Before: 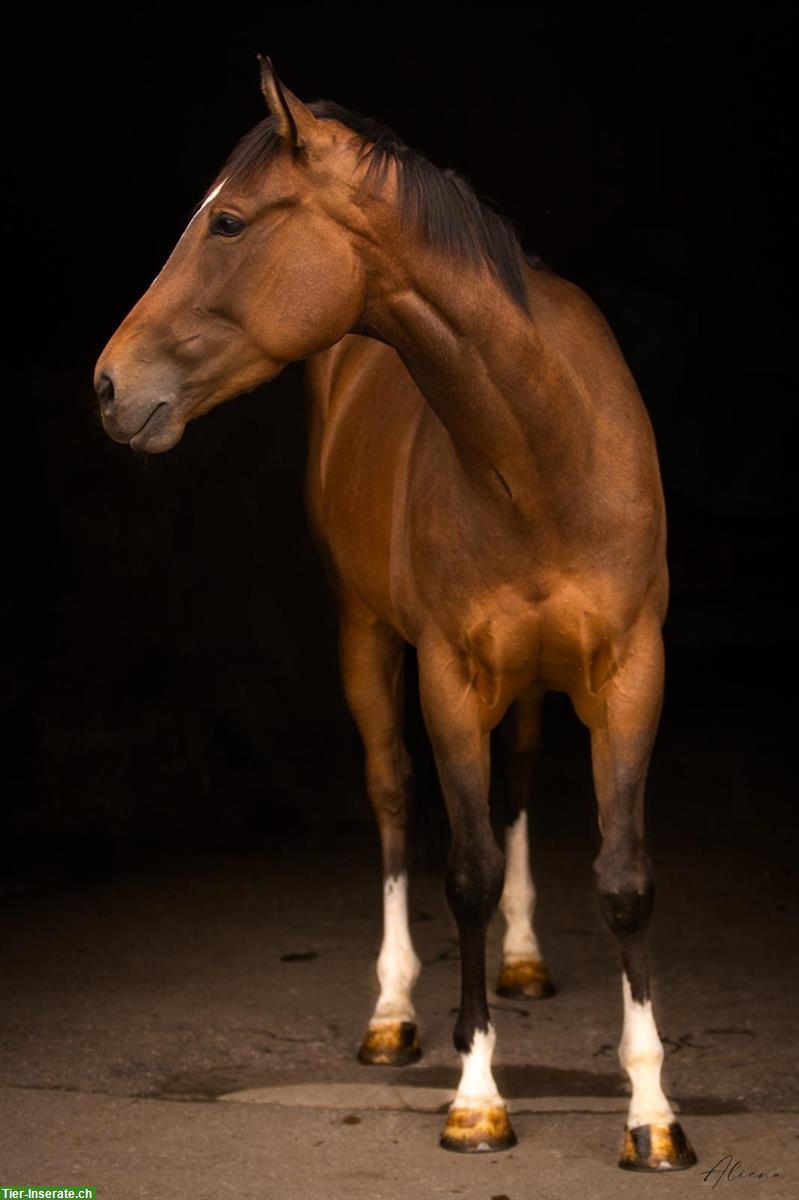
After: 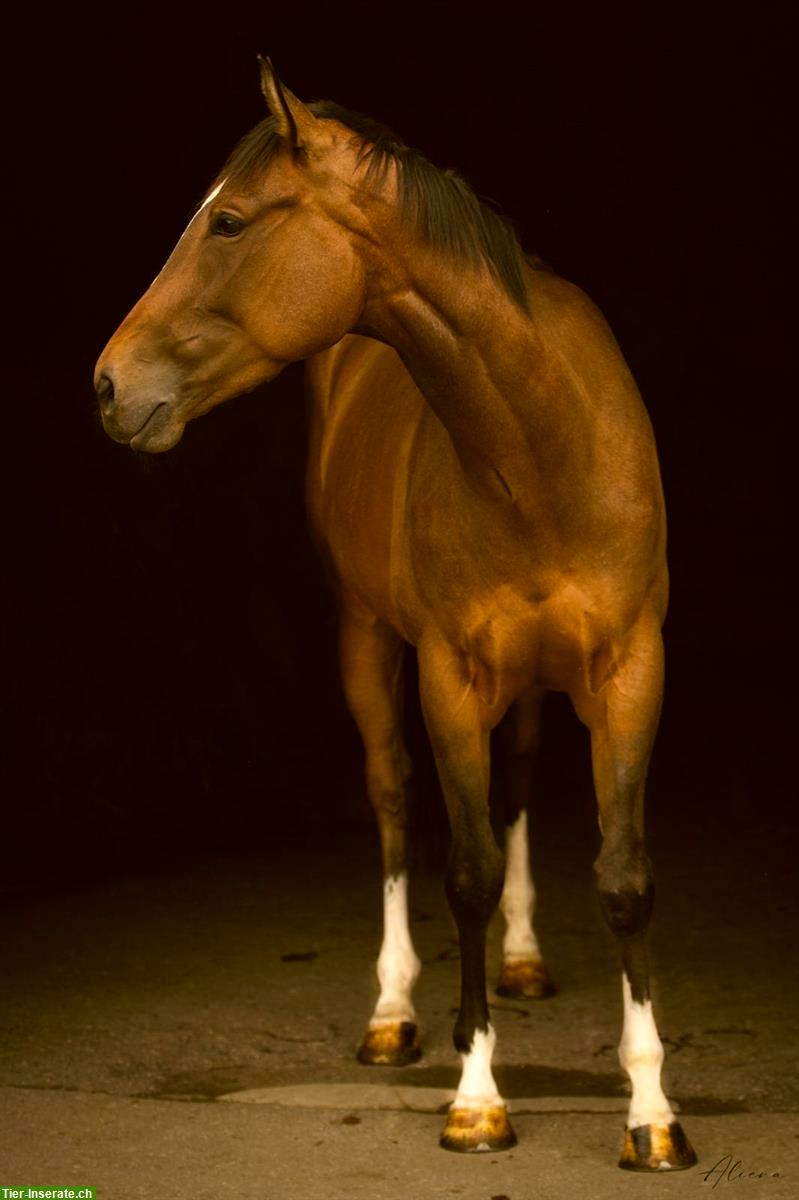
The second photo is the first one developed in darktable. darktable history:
color correction: highlights a* -1.32, highlights b* 10.12, shadows a* 0.57, shadows b* 19.84
